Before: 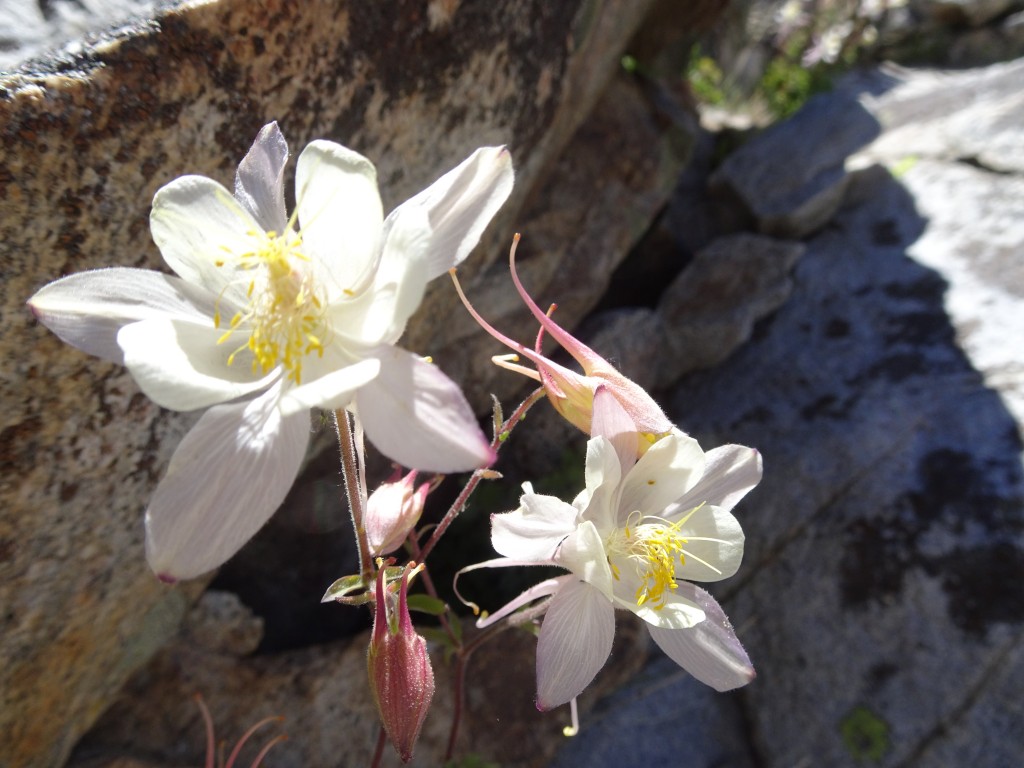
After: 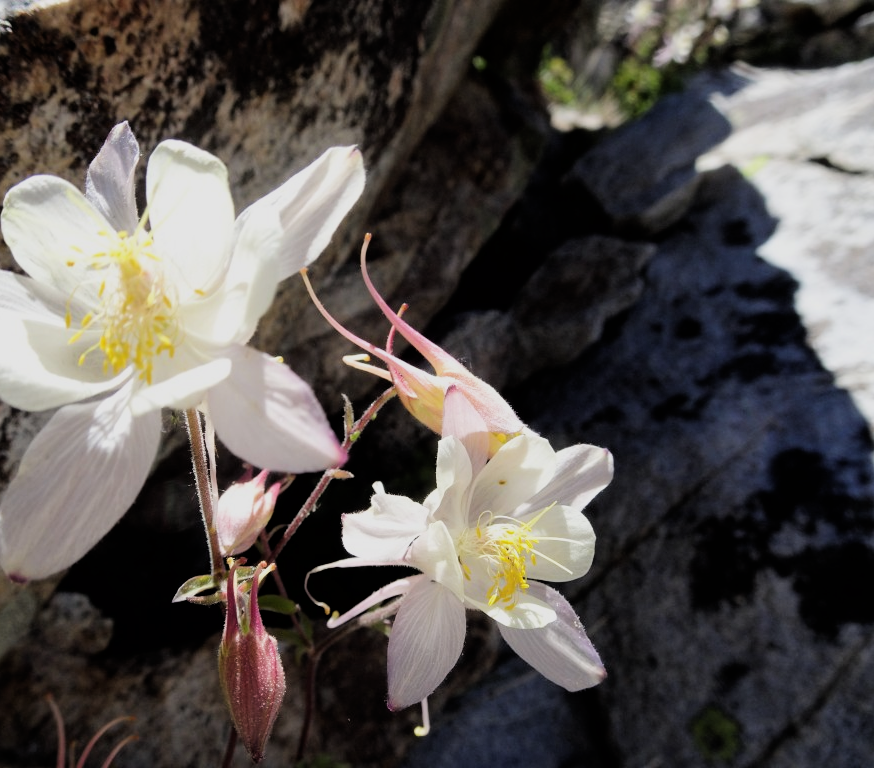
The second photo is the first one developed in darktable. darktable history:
crop and rotate: left 14.584%
filmic rgb: black relative exposure -5 EV, hardness 2.88, contrast 1.3, highlights saturation mix -10%
